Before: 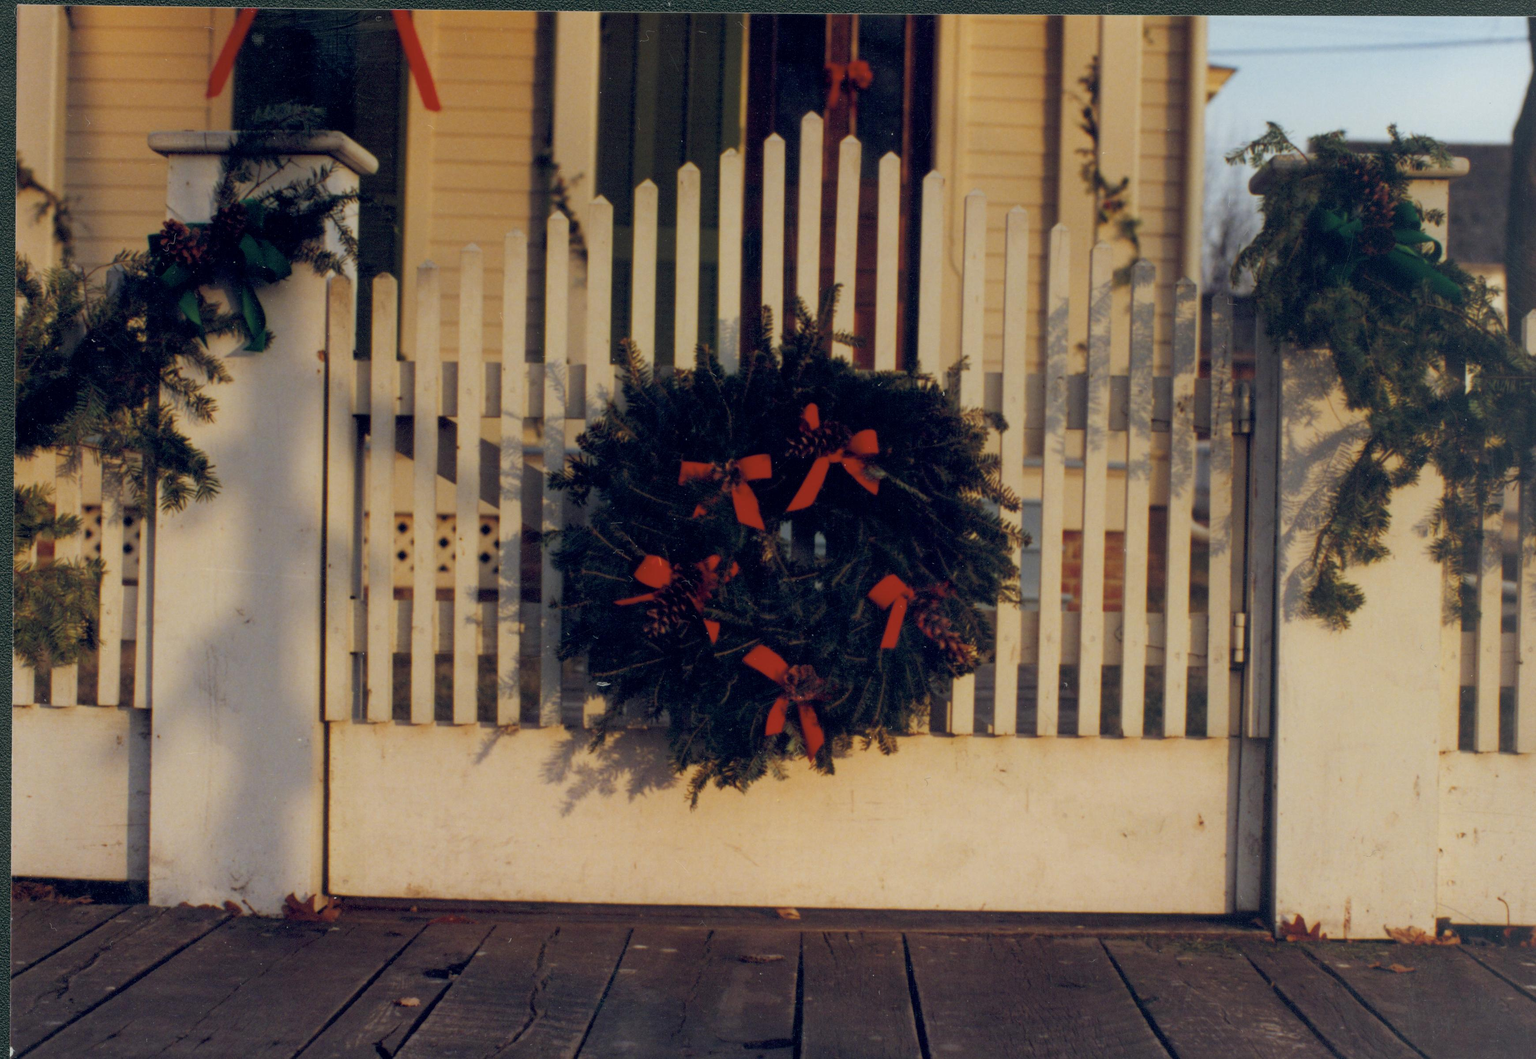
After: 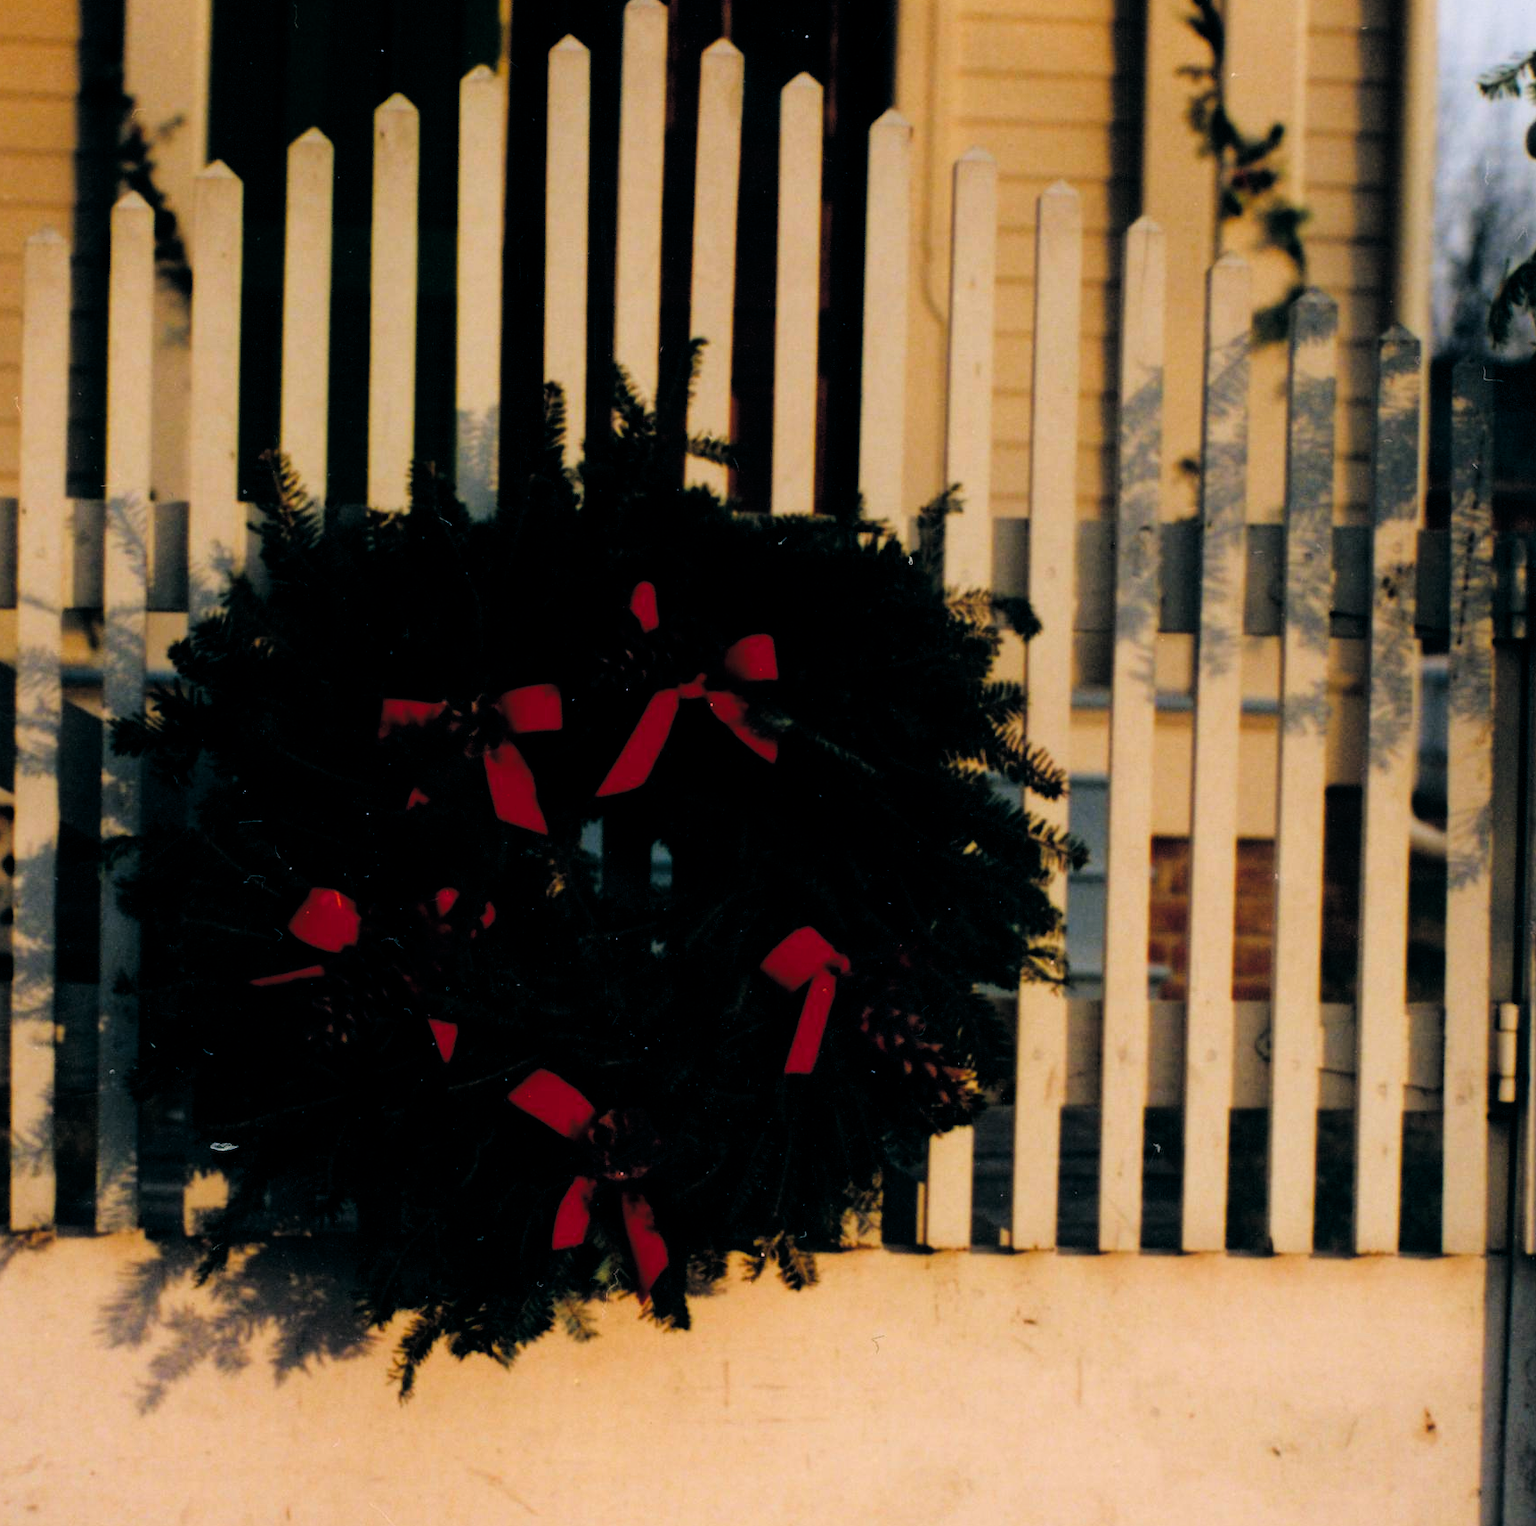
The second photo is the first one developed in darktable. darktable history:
crop: left 32.075%, top 10.976%, right 18.355%, bottom 17.596%
color balance rgb: perceptual saturation grading › global saturation 20%, perceptual saturation grading › highlights -50%, perceptual saturation grading › shadows 30%, perceptual brilliance grading › global brilliance 10%, perceptual brilliance grading › shadows 15%
filmic rgb: black relative exposure -4.91 EV, white relative exposure 2.84 EV, hardness 3.7
color correction: highlights a* 0.003, highlights b* -0.283
tone curve: curves: ch0 [(0, 0) (0.004, 0.001) (0.133, 0.112) (0.325, 0.362) (0.832, 0.893) (1, 1)], color space Lab, linked channels, preserve colors none
color balance: lift [1.016, 0.983, 1, 1.017], gamma [0.78, 1.018, 1.043, 0.957], gain [0.786, 1.063, 0.937, 1.017], input saturation 118.26%, contrast 13.43%, contrast fulcrum 21.62%, output saturation 82.76%
levels: levels [0, 0.51, 1]
